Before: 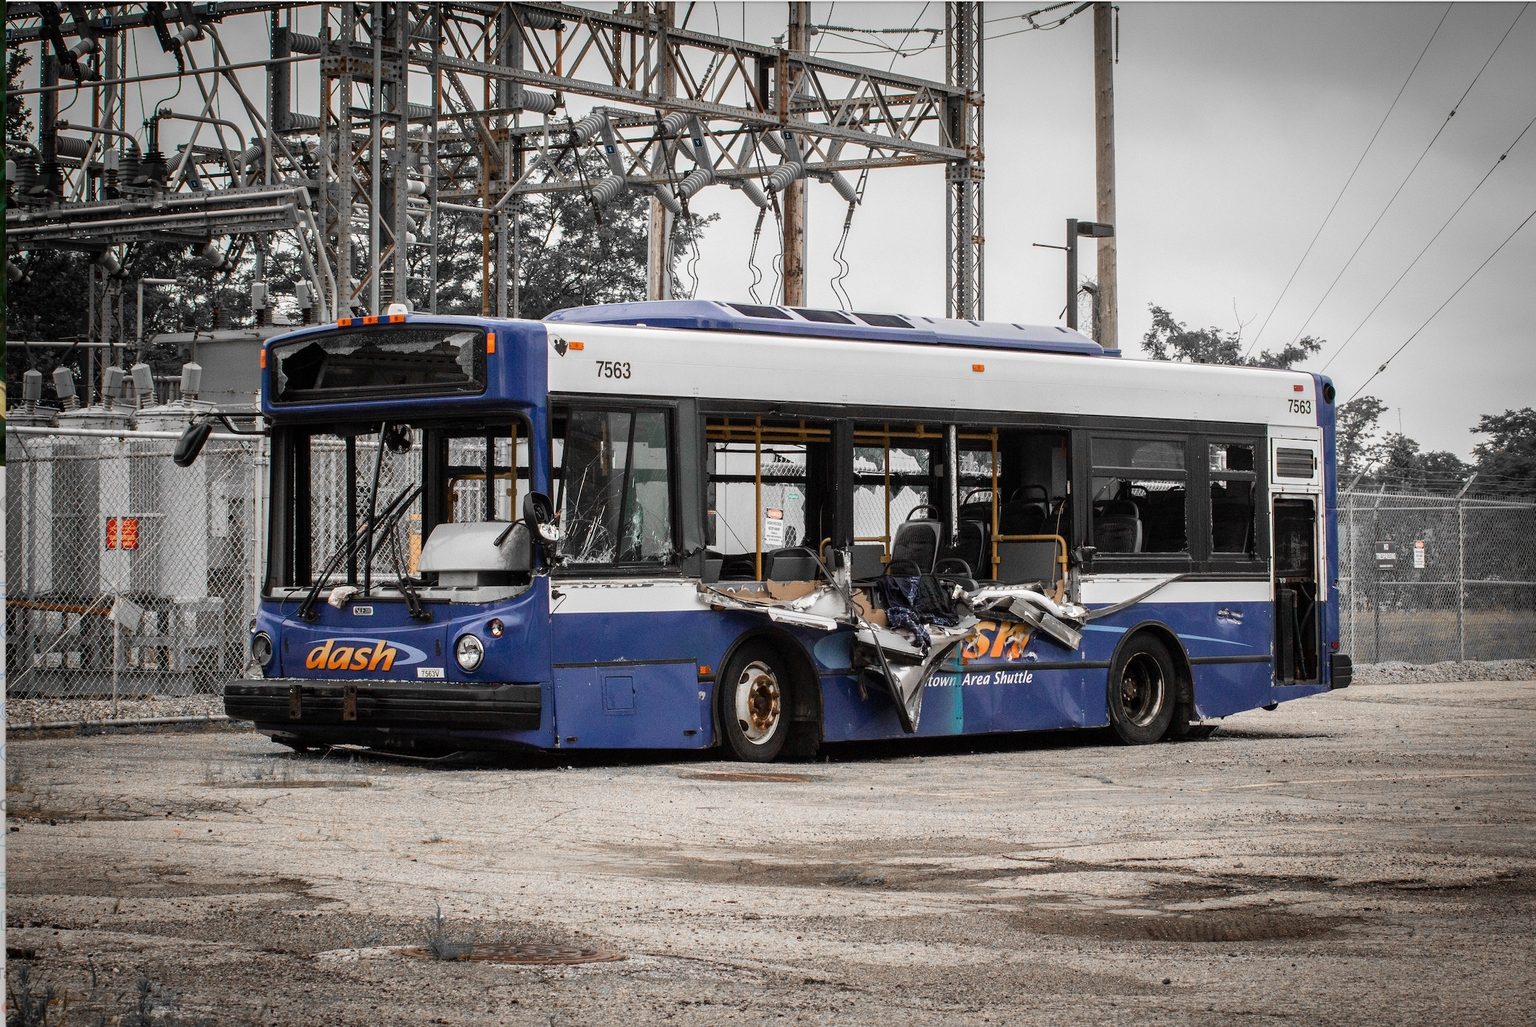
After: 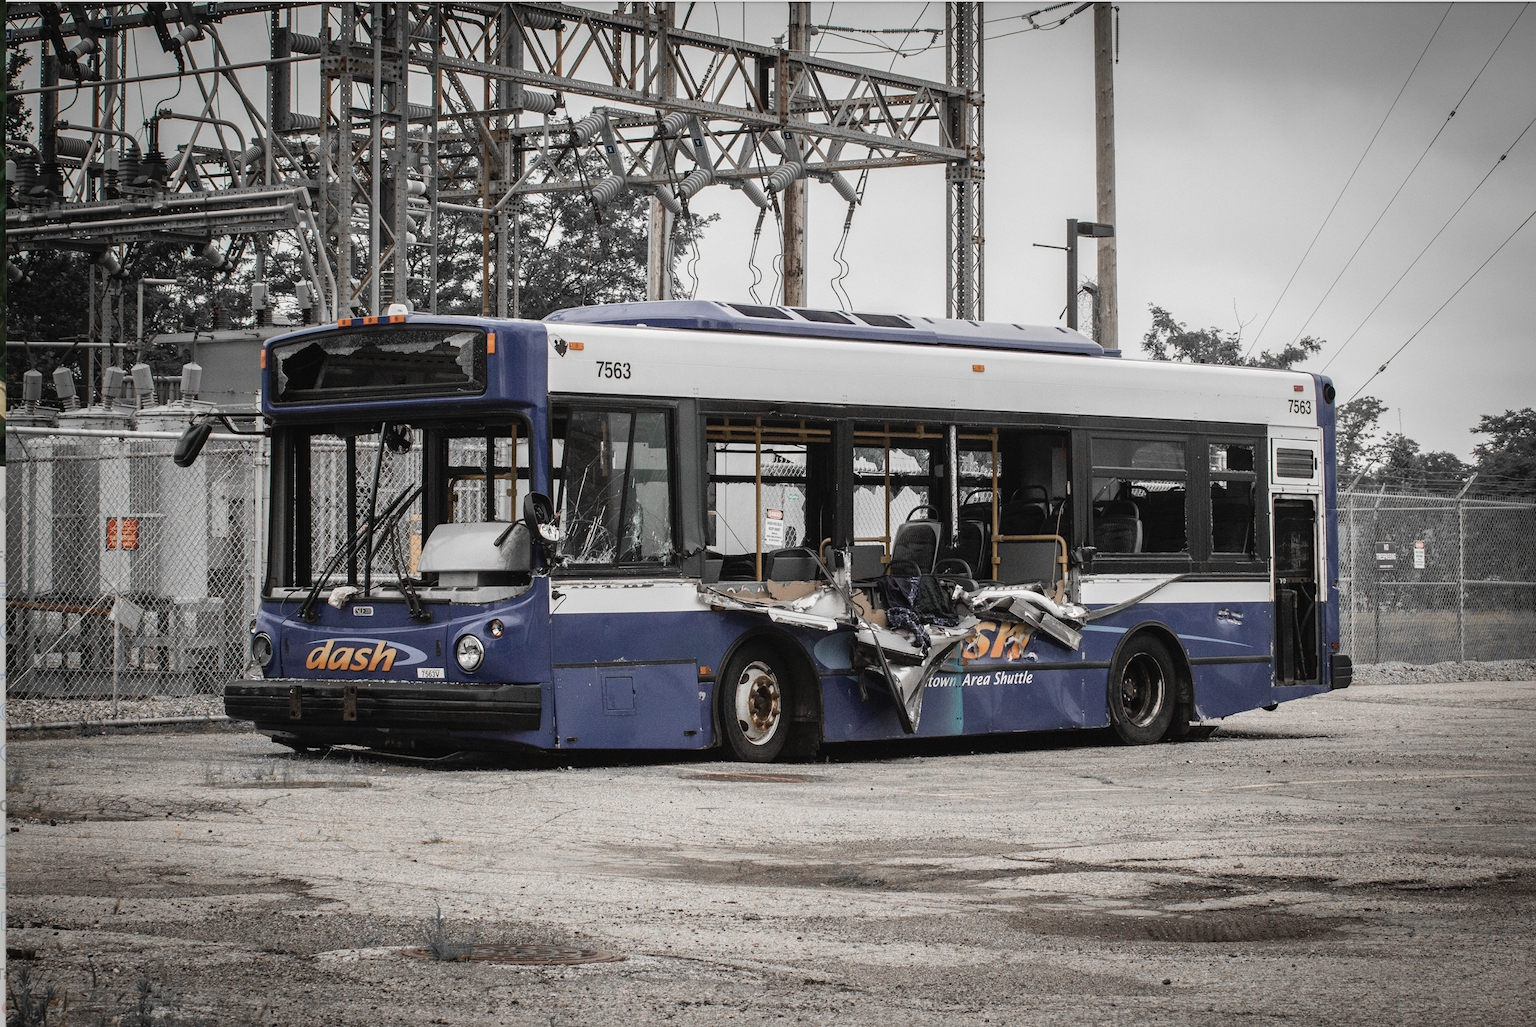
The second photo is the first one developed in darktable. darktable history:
exposure: compensate highlight preservation false
contrast brightness saturation: contrast -0.05, saturation -0.41
